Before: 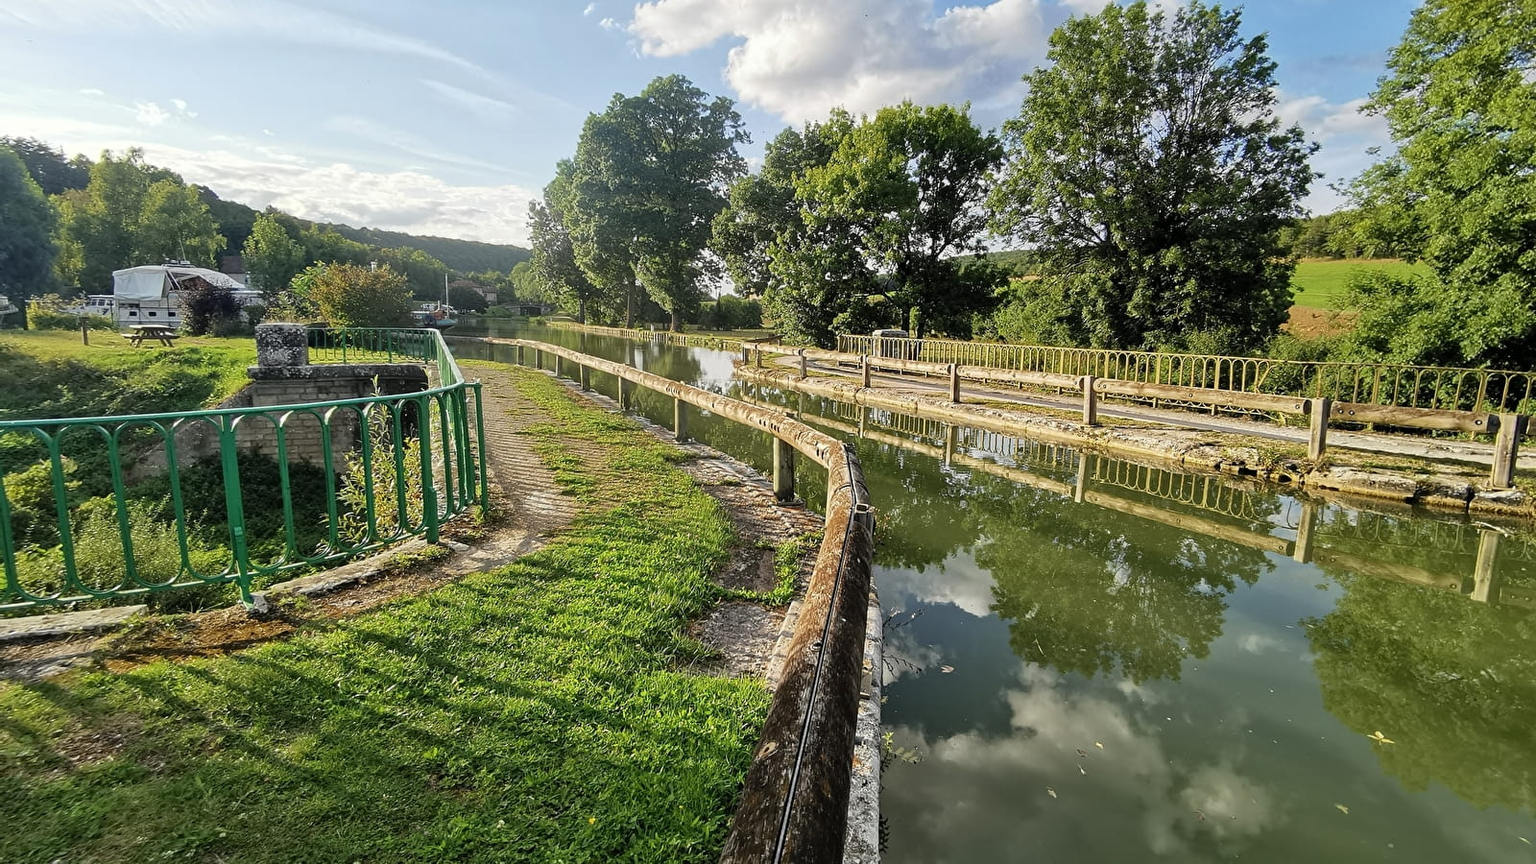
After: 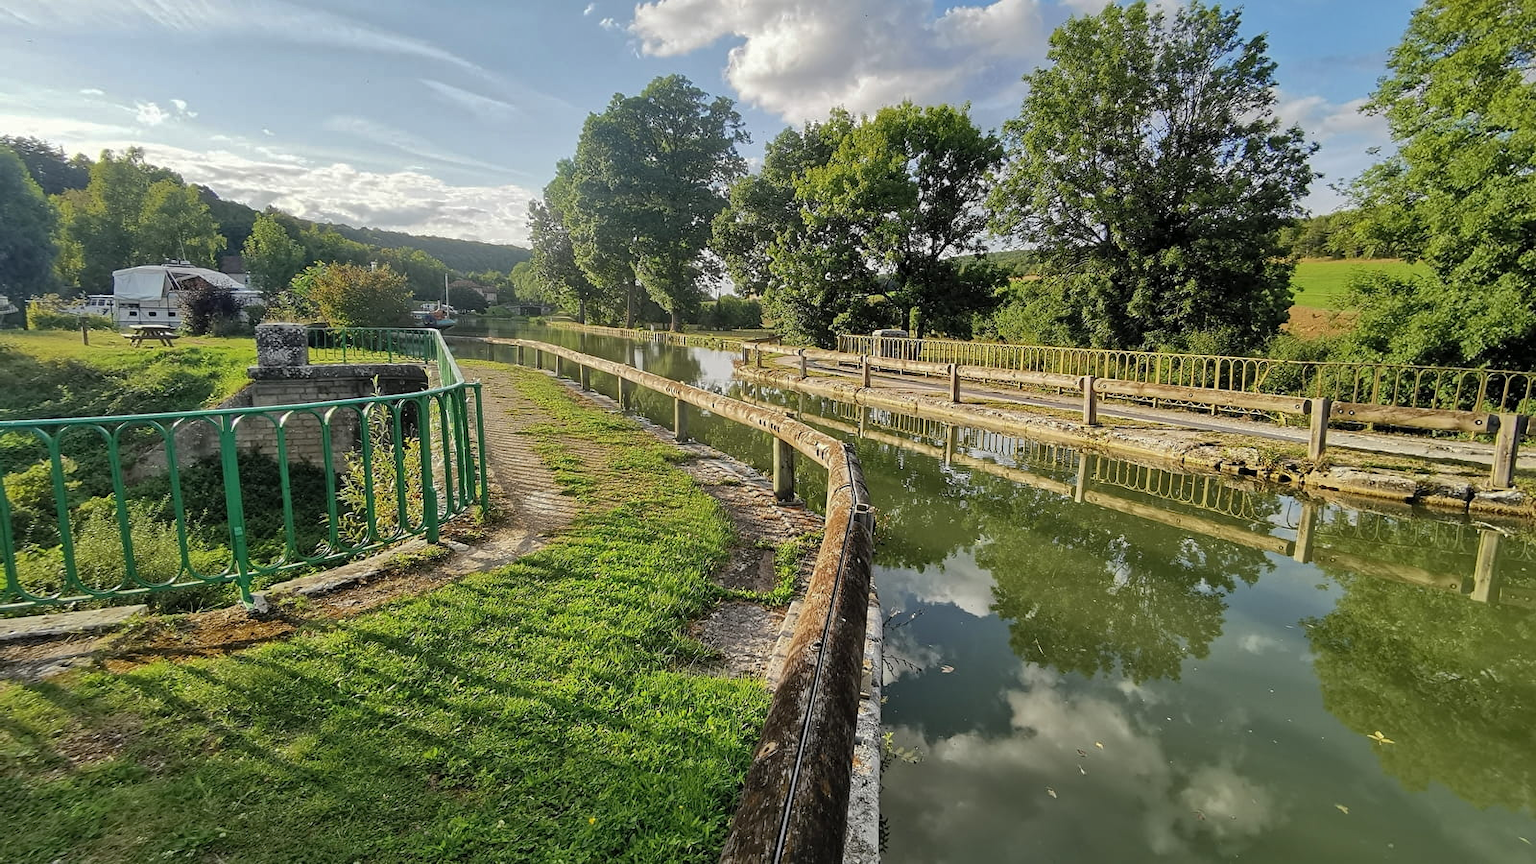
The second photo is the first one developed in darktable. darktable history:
shadows and highlights: shadows 40.32, highlights -59.77
